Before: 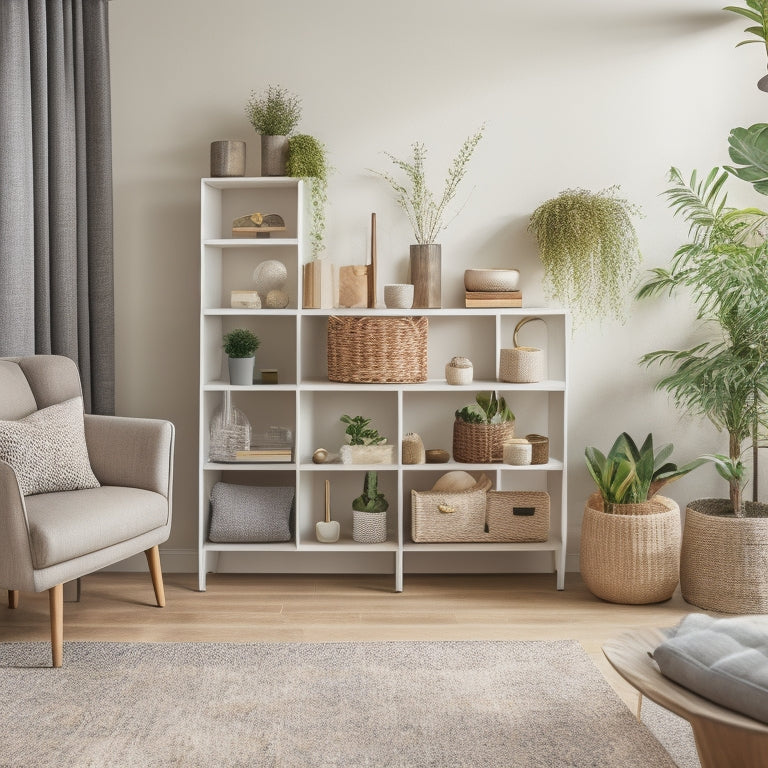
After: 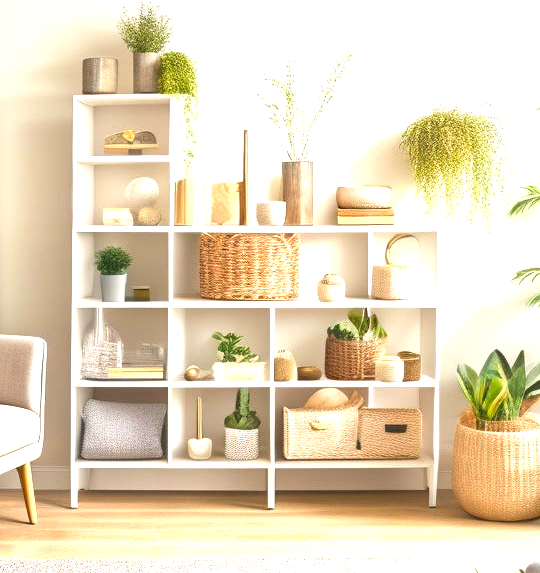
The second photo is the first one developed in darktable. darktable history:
crop and rotate: left 16.768%, top 10.936%, right 12.891%, bottom 14.376%
exposure: black level correction 0, exposure 1.405 EV, compensate exposure bias true, compensate highlight preservation false
color balance rgb: perceptual saturation grading › global saturation 4.915%, global vibrance 44.864%
